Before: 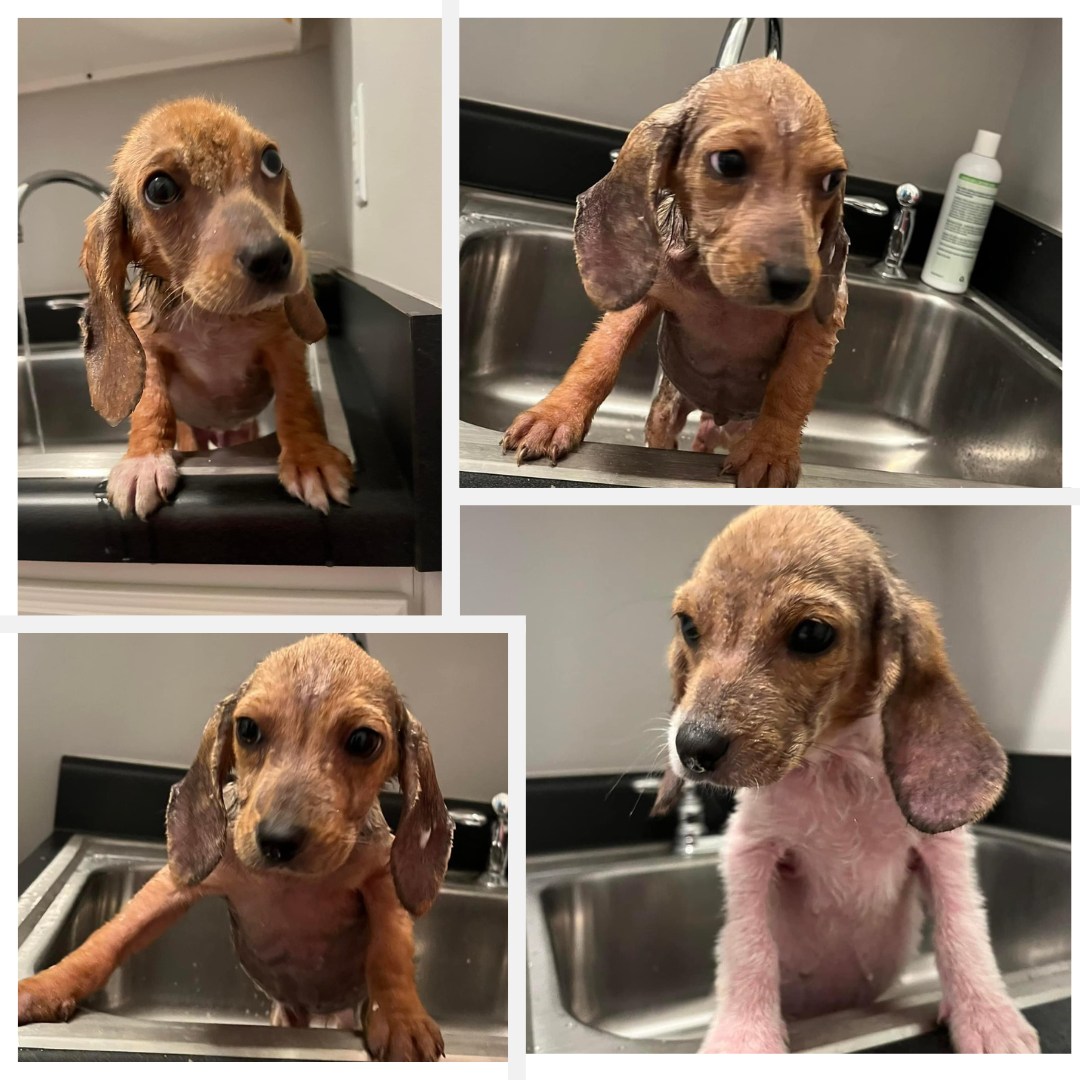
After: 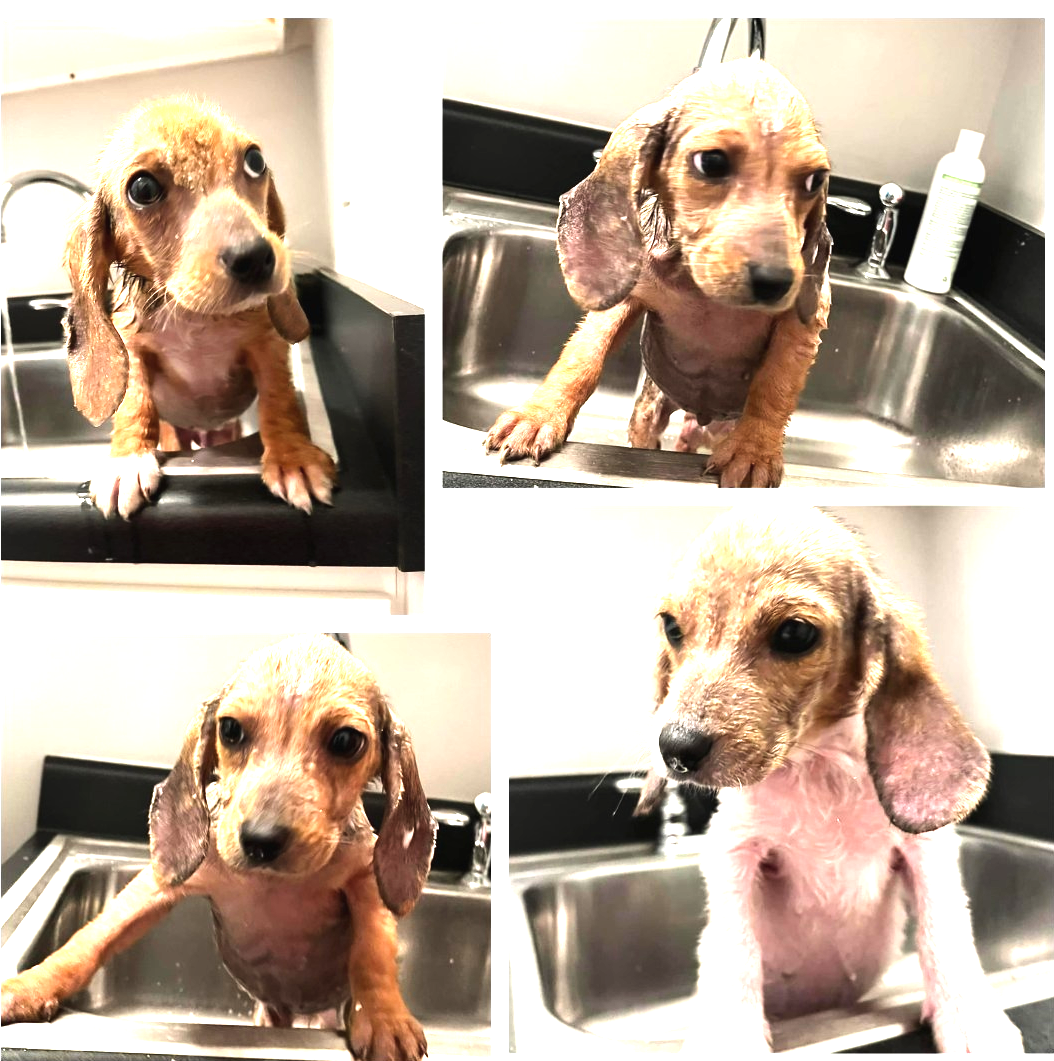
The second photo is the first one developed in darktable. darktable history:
crop and rotate: left 1.728%, right 0.671%, bottom 1.668%
exposure: black level correction -0.002, exposure 1.343 EV, compensate highlight preservation false
tone equalizer: -8 EV -0.74 EV, -7 EV -0.725 EV, -6 EV -0.57 EV, -5 EV -0.387 EV, -3 EV 0.379 EV, -2 EV 0.6 EV, -1 EV 0.686 EV, +0 EV 0.755 EV, smoothing diameter 2.17%, edges refinement/feathering 19.29, mask exposure compensation -1.57 EV, filter diffusion 5
